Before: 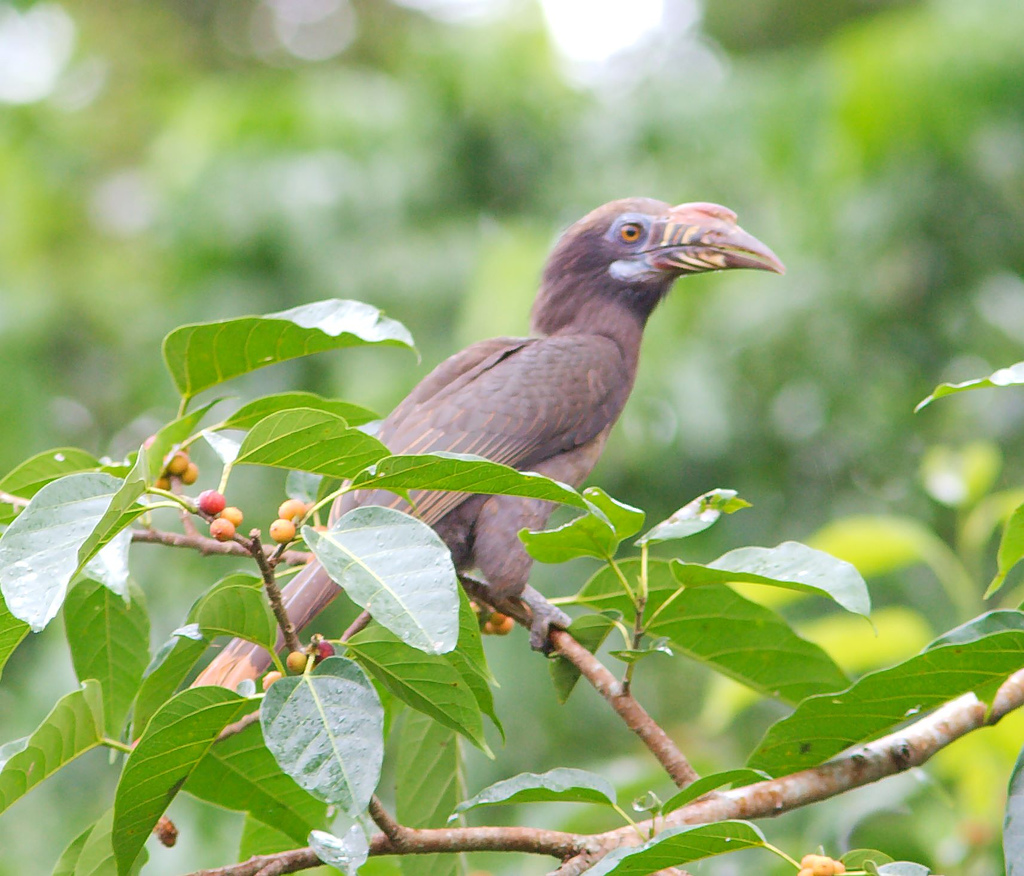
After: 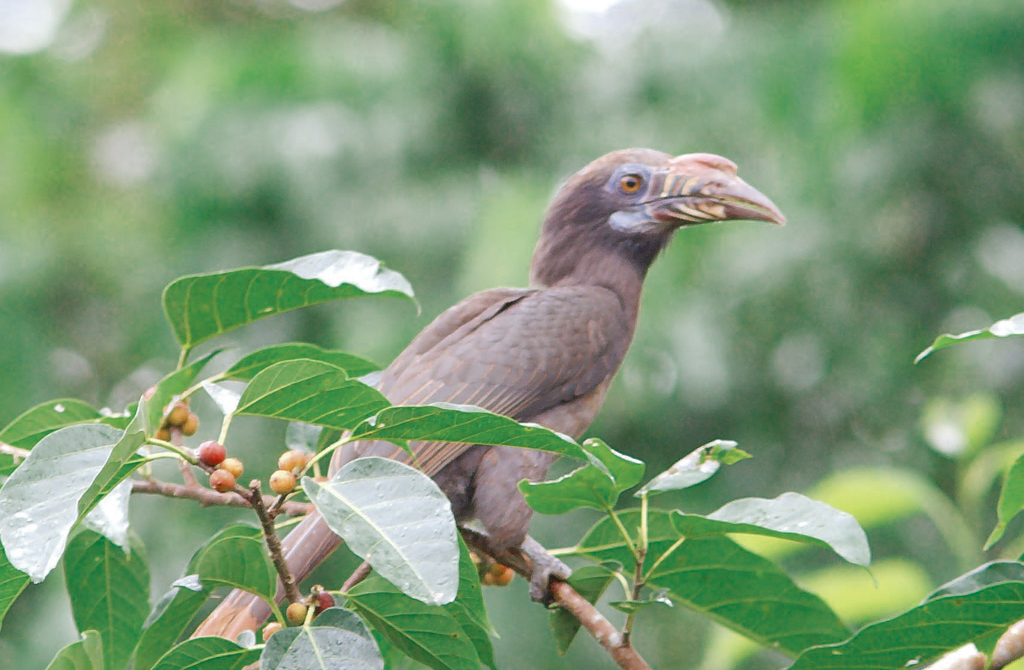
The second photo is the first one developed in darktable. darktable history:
color zones: curves: ch0 [(0, 0.5) (0.125, 0.4) (0.25, 0.5) (0.375, 0.4) (0.5, 0.4) (0.625, 0.35) (0.75, 0.35) (0.875, 0.5)]; ch1 [(0, 0.35) (0.125, 0.45) (0.25, 0.35) (0.375, 0.35) (0.5, 0.35) (0.625, 0.35) (0.75, 0.45) (0.875, 0.35)]; ch2 [(0, 0.6) (0.125, 0.5) (0.25, 0.5) (0.375, 0.6) (0.5, 0.6) (0.625, 0.5) (0.75, 0.5) (0.875, 0.5)]
crop: top 5.636%, bottom 17.866%
